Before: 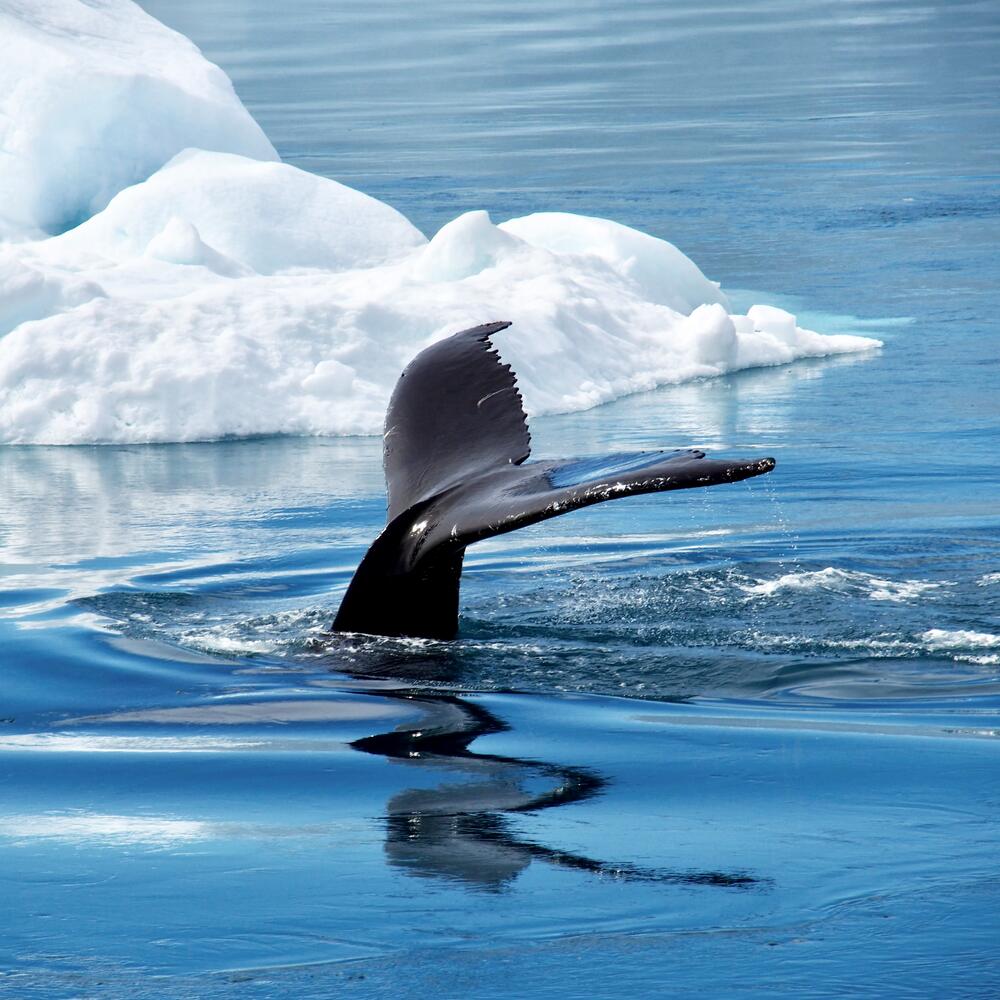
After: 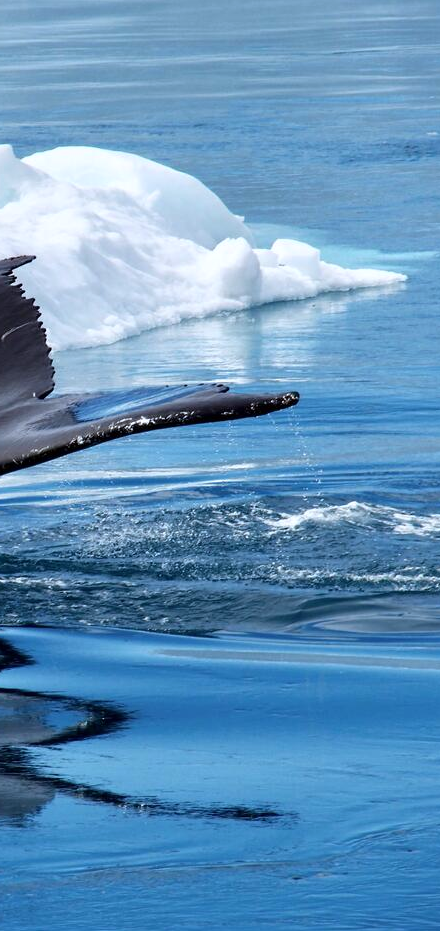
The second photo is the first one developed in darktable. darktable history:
crop: left 47.628%, top 6.643%, right 7.874%
white balance: red 0.976, blue 1.04
